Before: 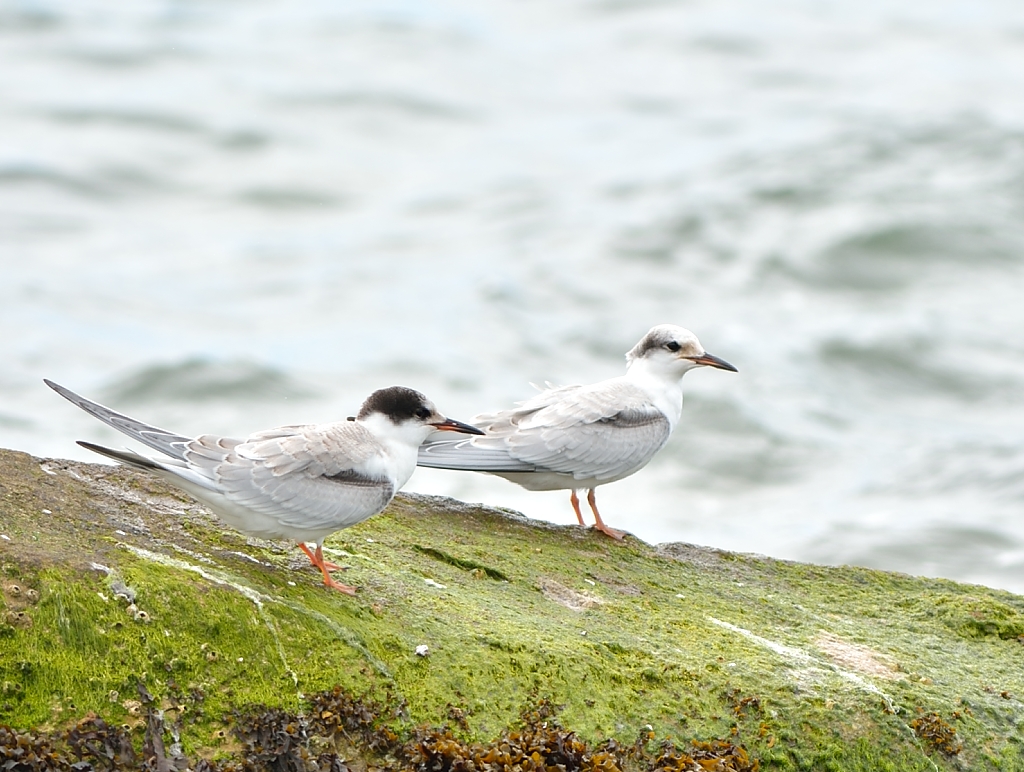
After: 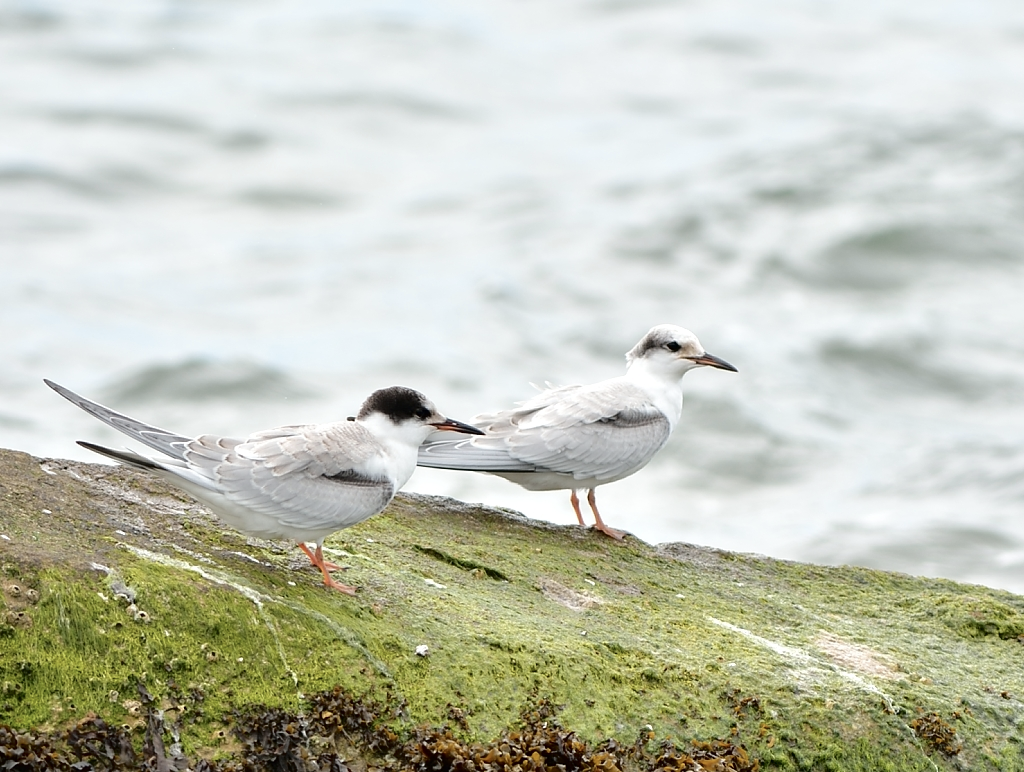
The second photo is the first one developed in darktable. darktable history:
fill light: exposure -2 EV, width 8.6
color correction: saturation 0.8
